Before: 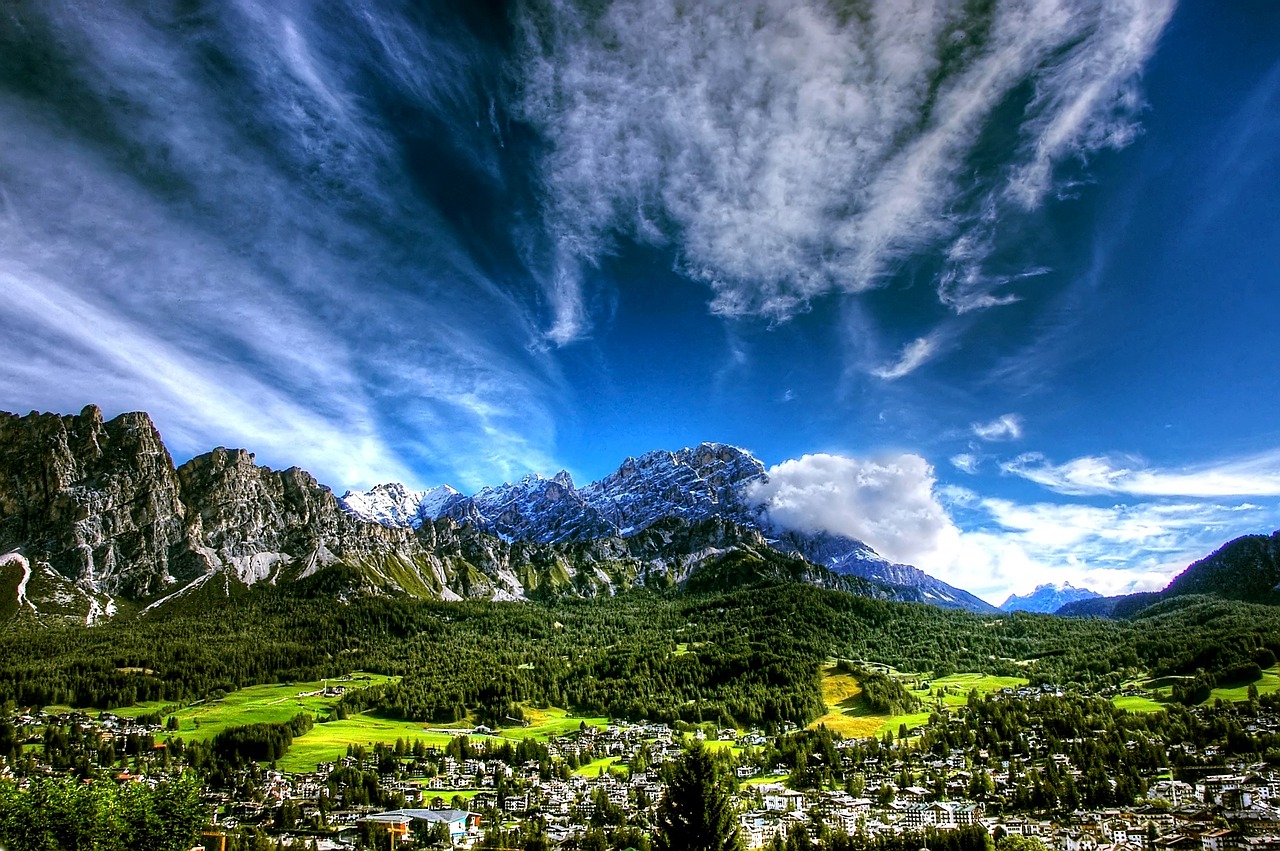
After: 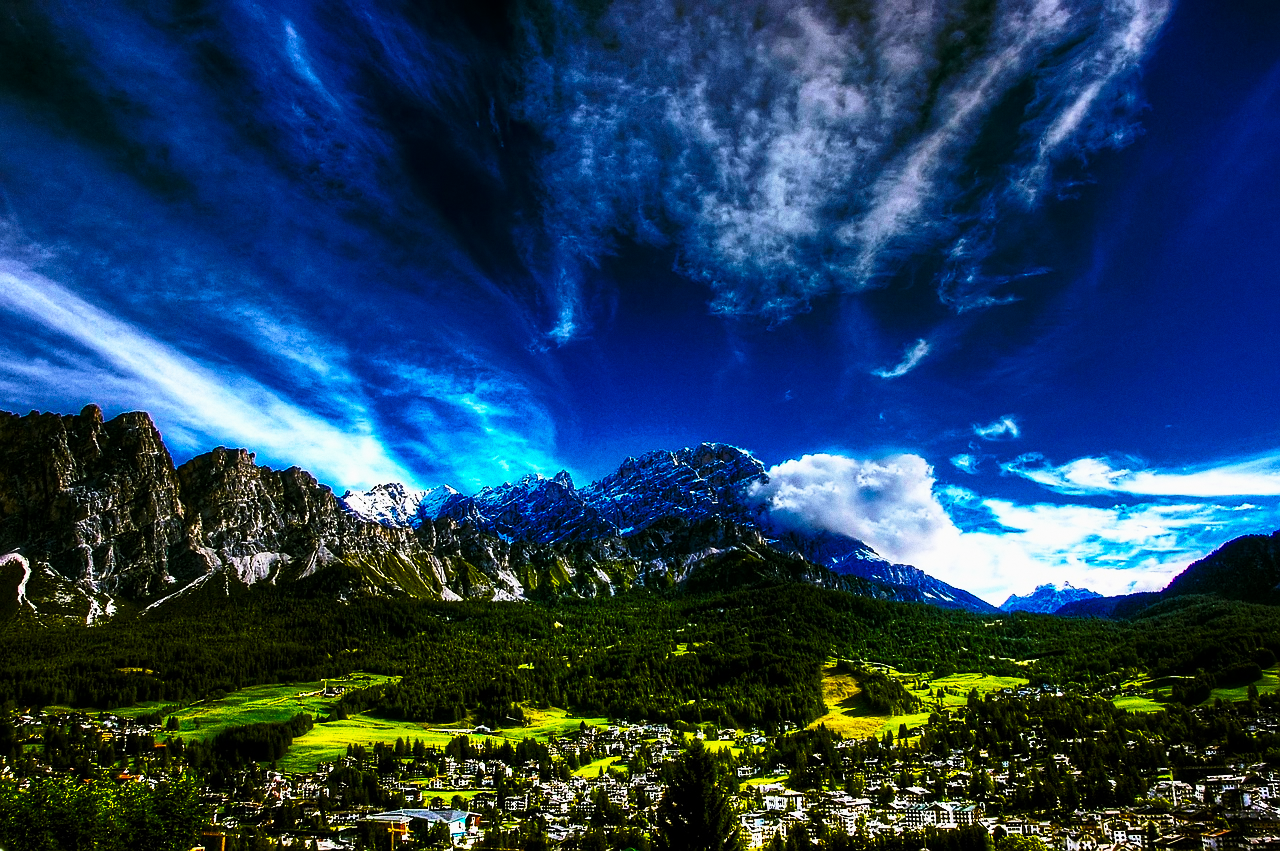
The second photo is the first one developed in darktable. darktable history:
color balance rgb: linear chroma grading › global chroma 40.15%, perceptual saturation grading › global saturation 60.58%, perceptual saturation grading › highlights 20.44%, perceptual saturation grading › shadows -50.36%, perceptual brilliance grading › highlights 2.19%, perceptual brilliance grading › mid-tones -50.36%, perceptual brilliance grading › shadows -50.36%
tone equalizer: on, module defaults
grain: on, module defaults
exposure: exposure -0.582 EV, compensate highlight preservation false
base curve: curves: ch0 [(0, 0) (0.026, 0.03) (0.109, 0.232) (0.351, 0.748) (0.669, 0.968) (1, 1)], preserve colors none
